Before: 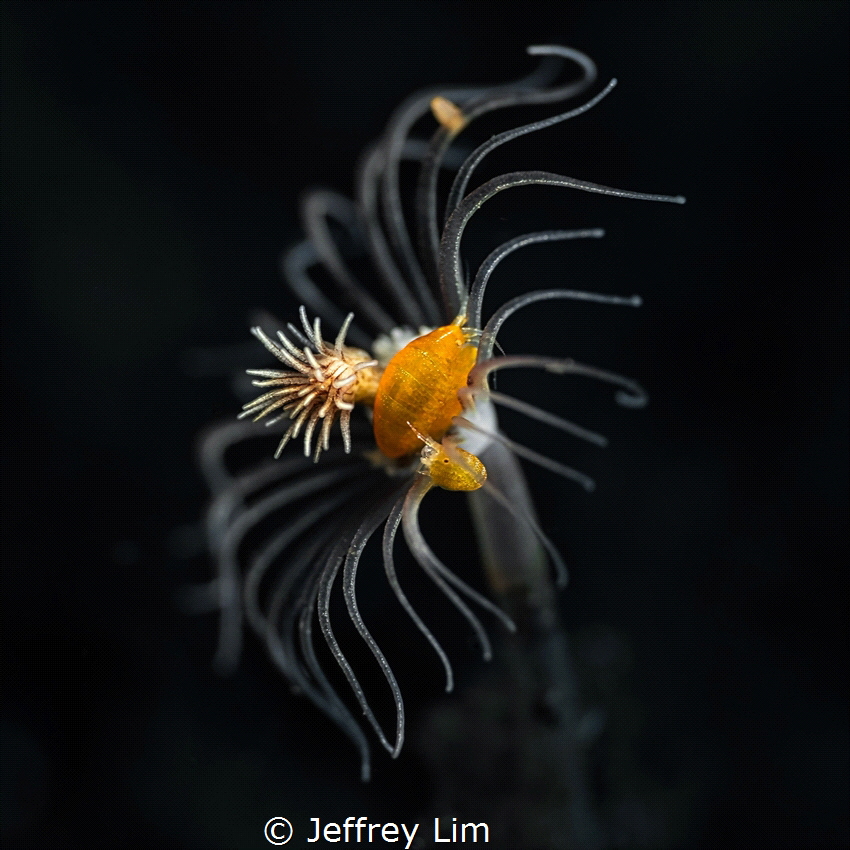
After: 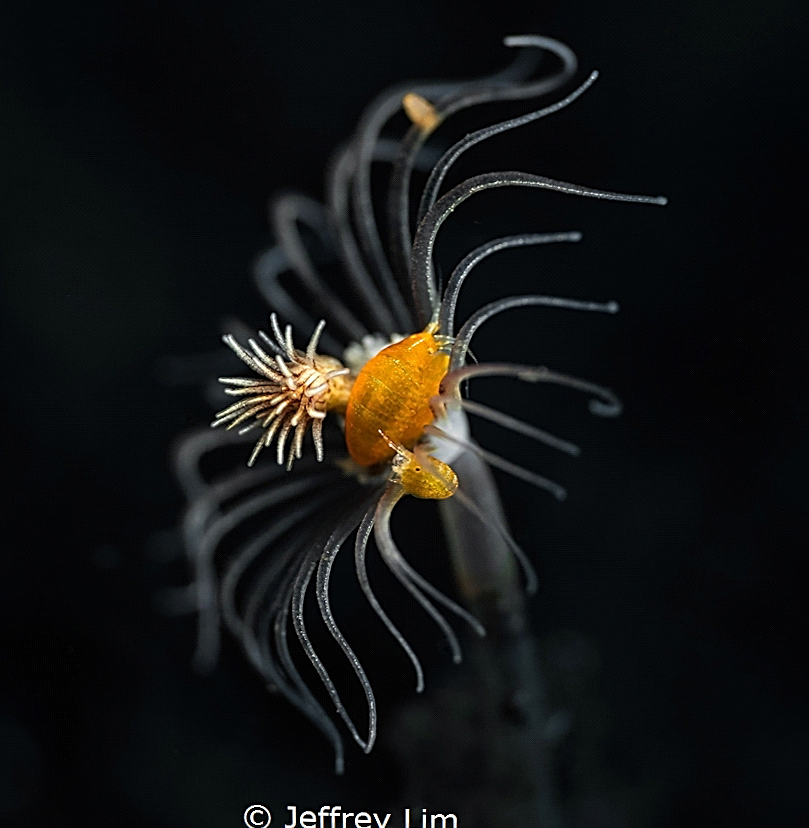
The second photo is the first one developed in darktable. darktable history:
sharpen: on, module defaults
rotate and perspective: rotation 0.074°, lens shift (vertical) 0.096, lens shift (horizontal) -0.041, crop left 0.043, crop right 0.952, crop top 0.024, crop bottom 0.979
